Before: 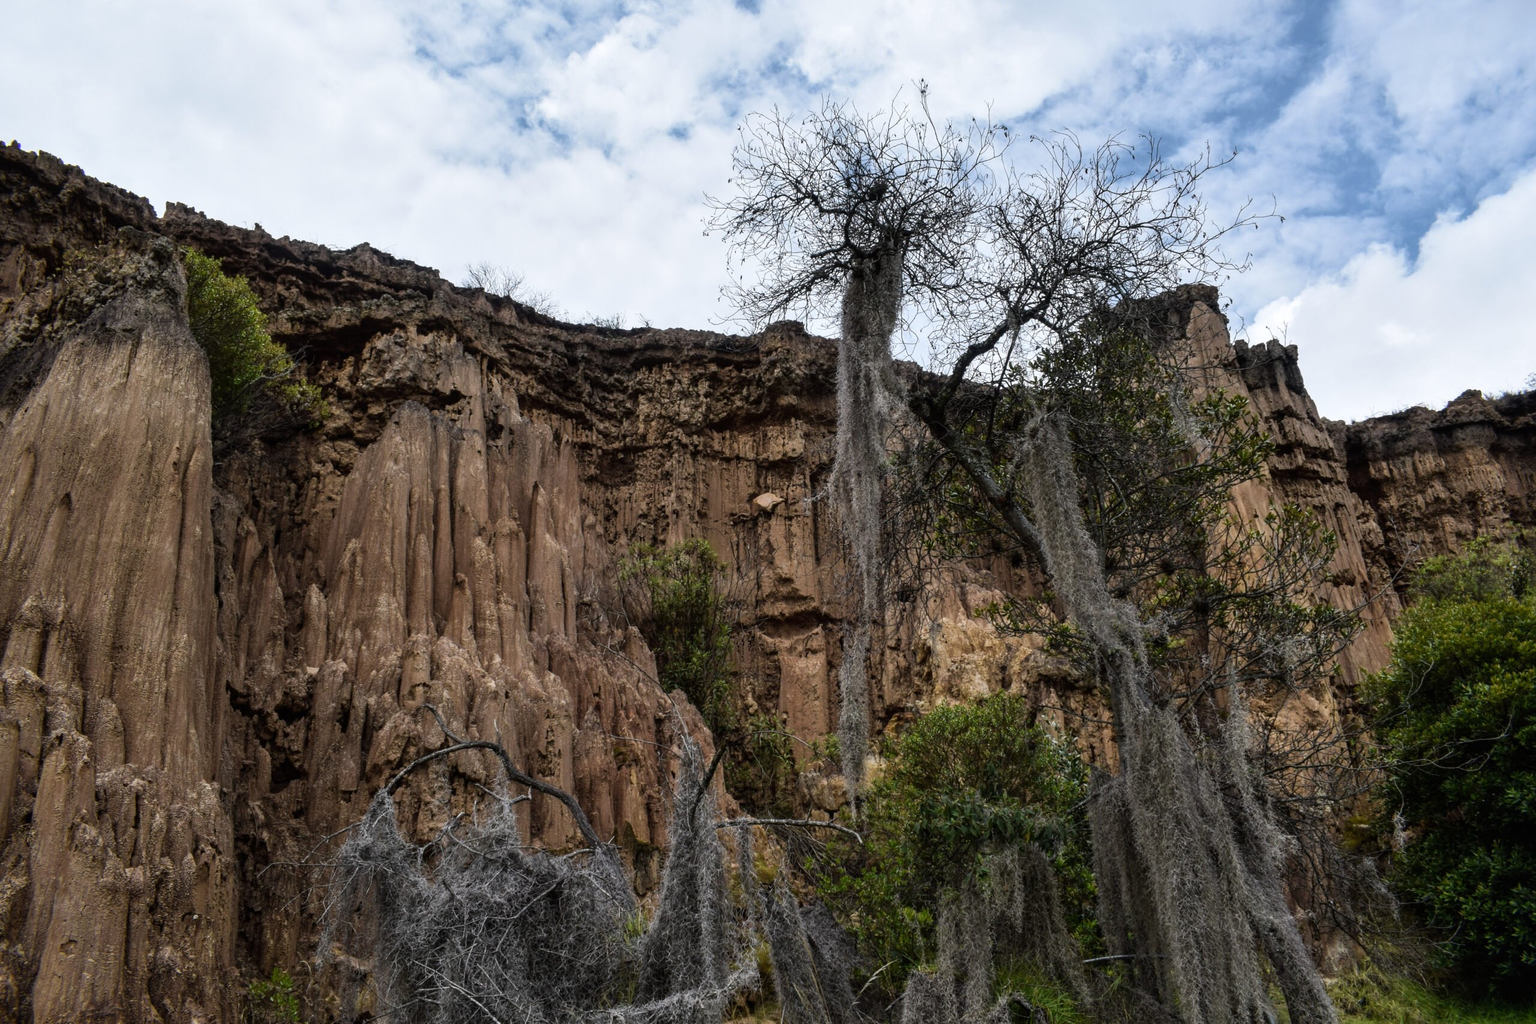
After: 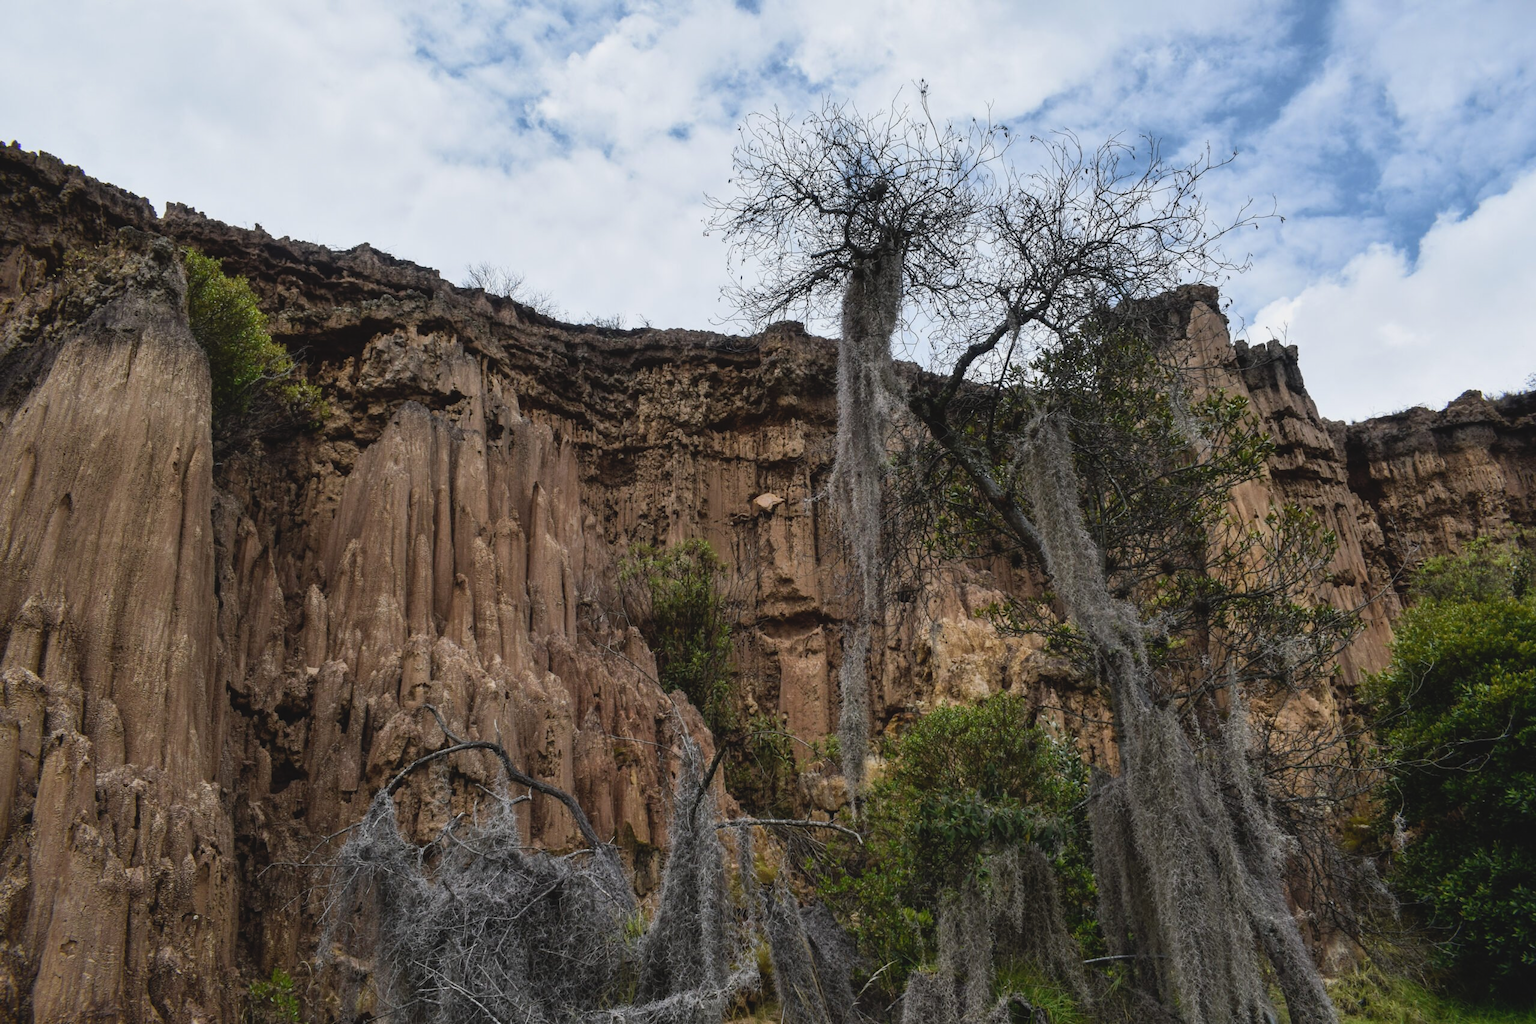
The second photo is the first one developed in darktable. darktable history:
contrast brightness saturation: contrast -0.11
white balance: emerald 1
